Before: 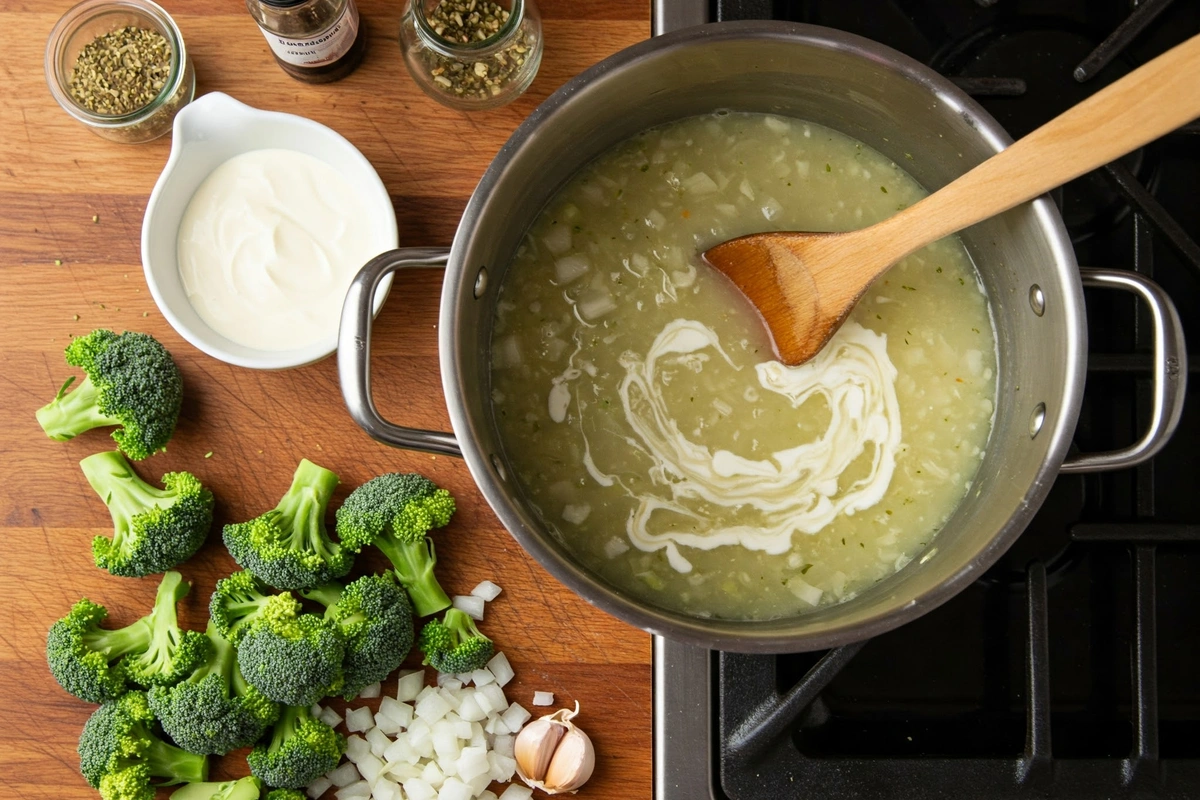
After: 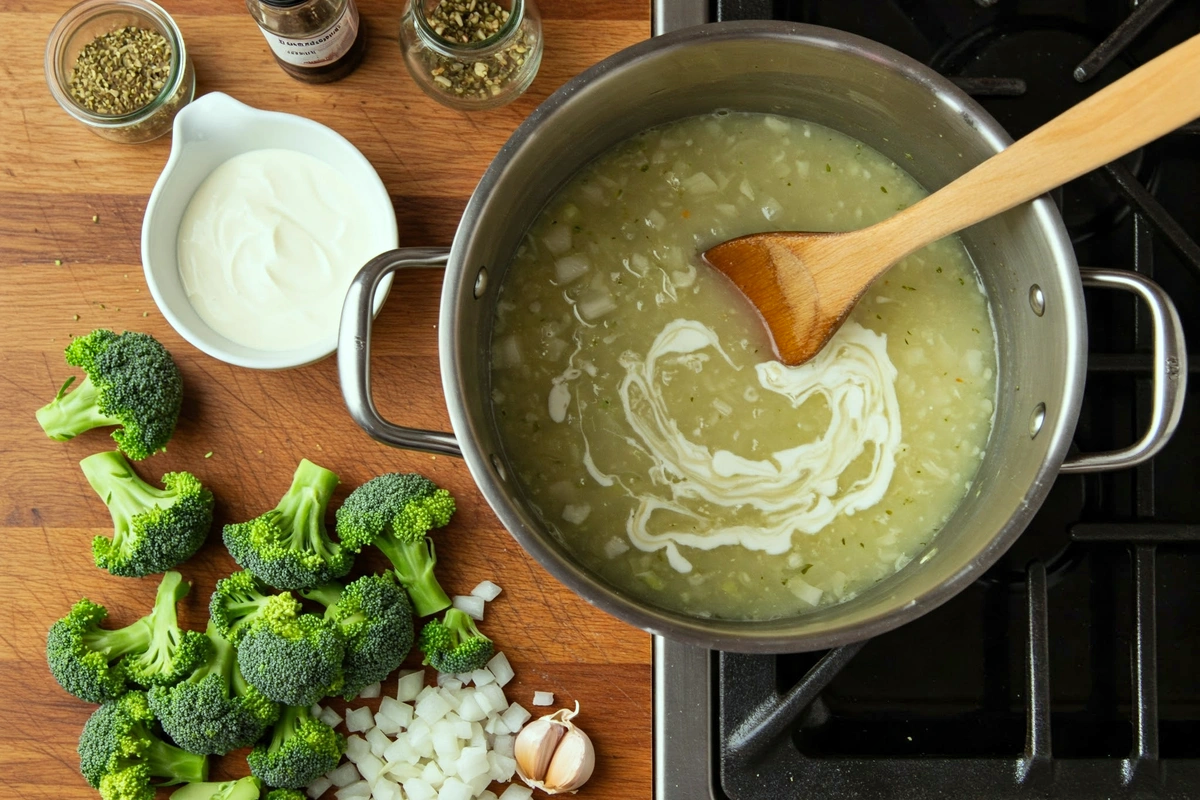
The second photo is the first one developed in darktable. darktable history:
shadows and highlights: low approximation 0.01, soften with gaussian
color correction: highlights a* -6.69, highlights b* 0.49
